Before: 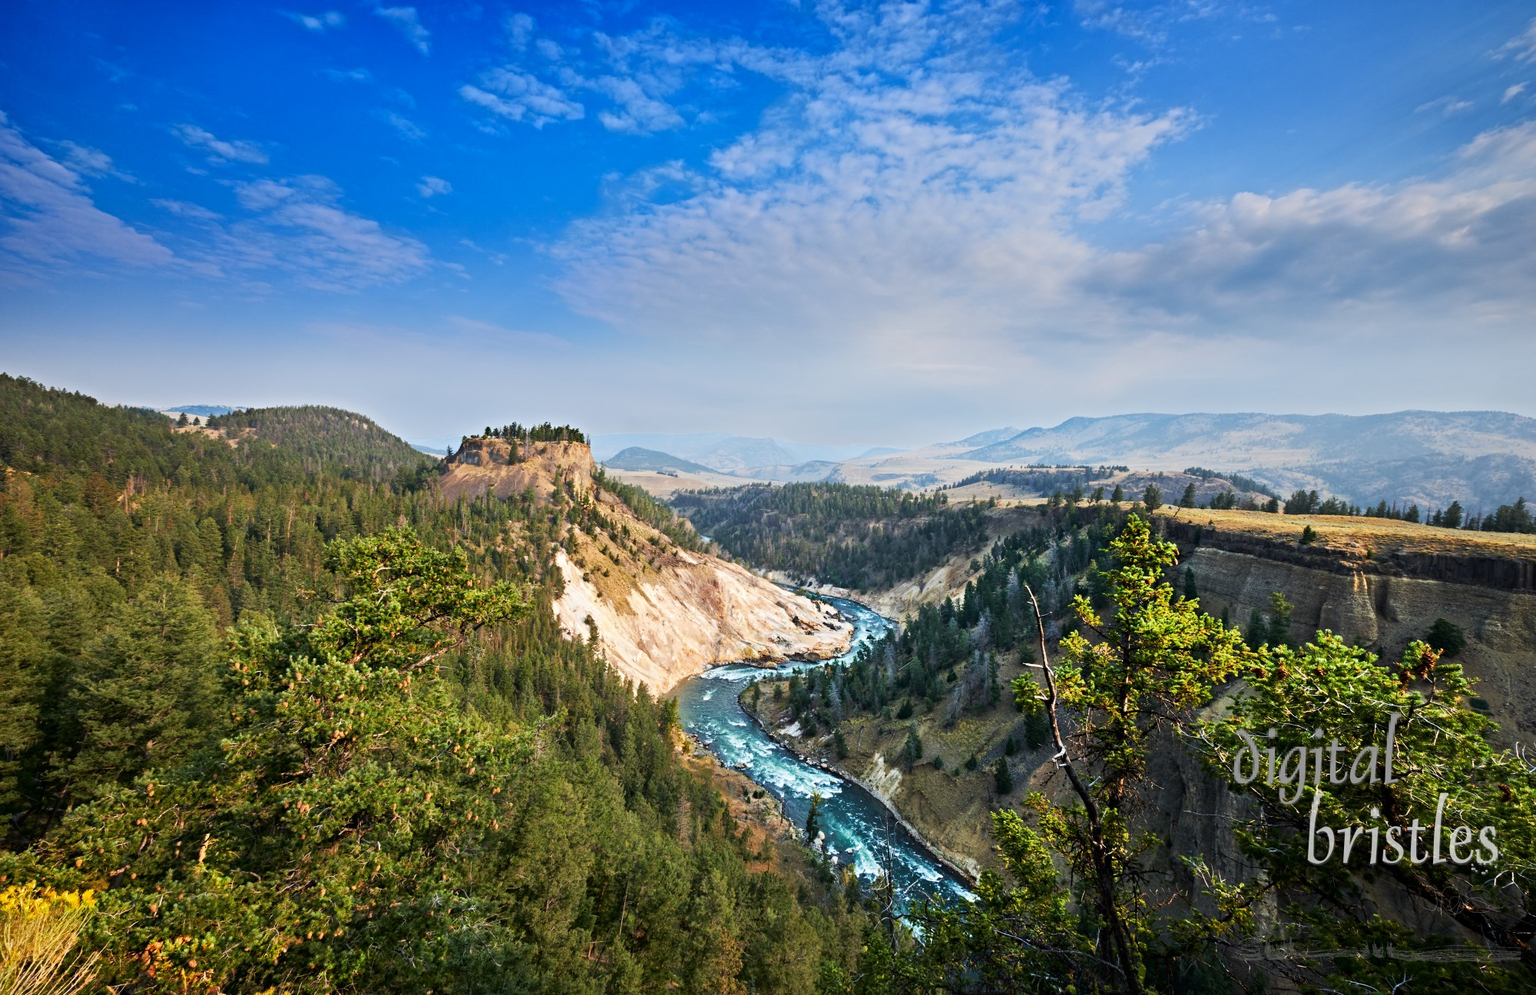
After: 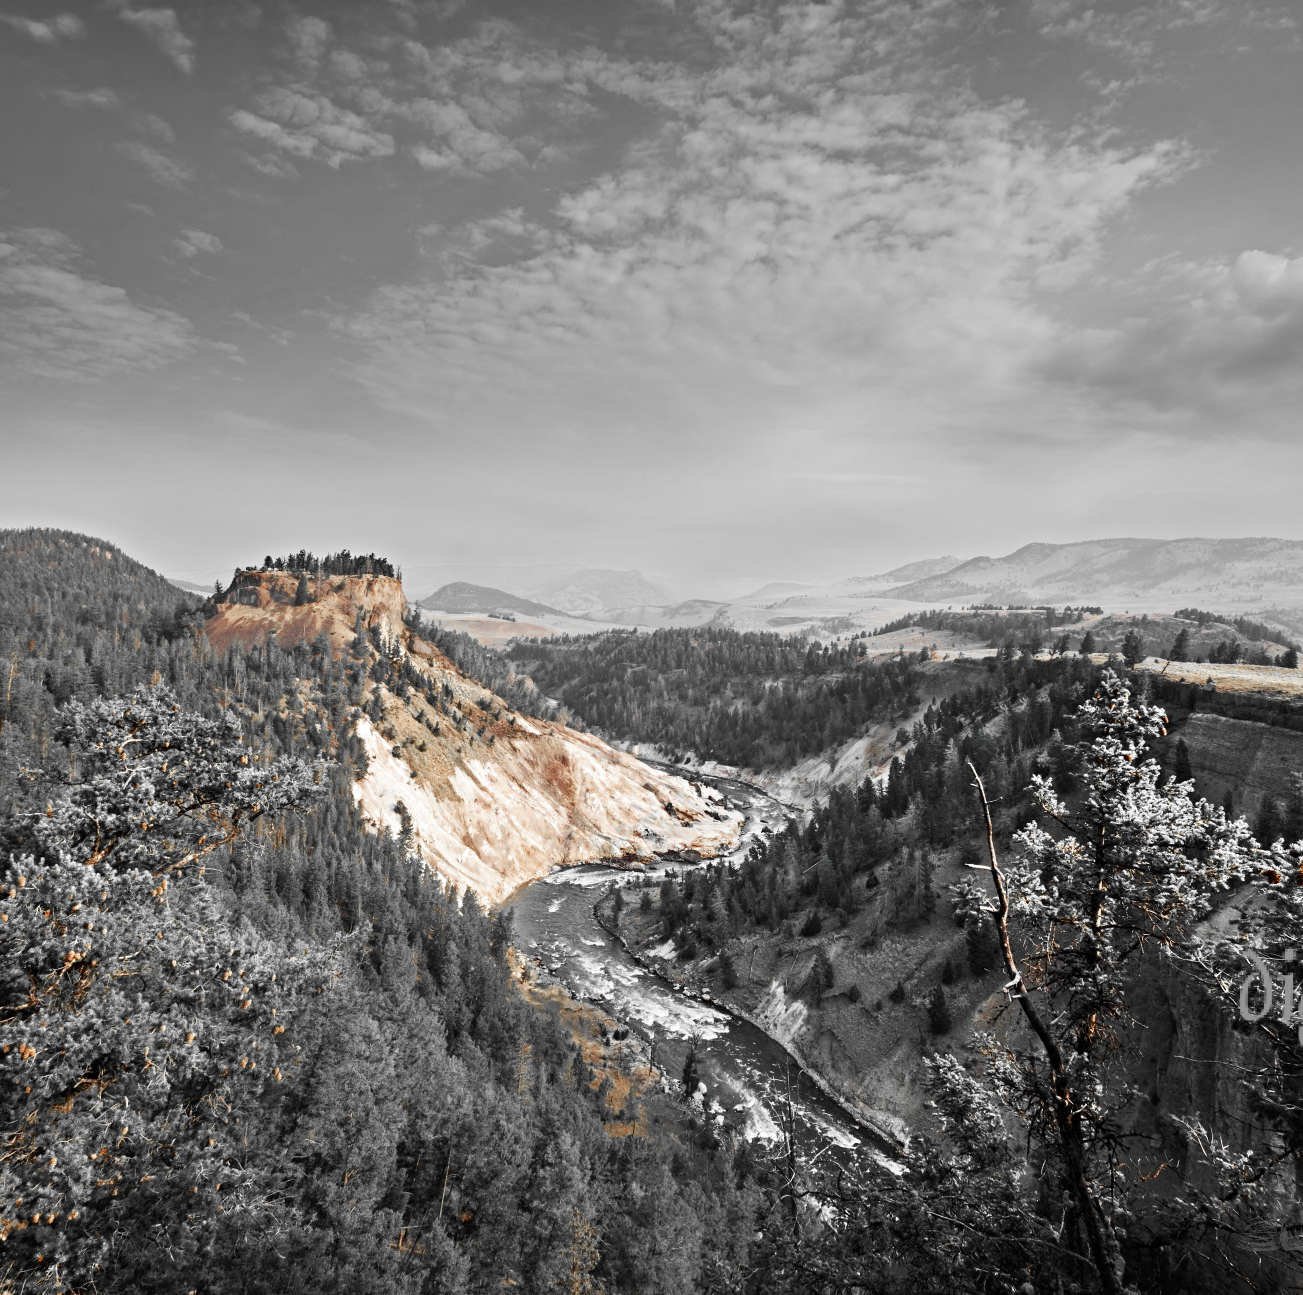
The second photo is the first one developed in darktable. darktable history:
color zones: curves: ch0 [(0, 0.497) (0.096, 0.361) (0.221, 0.538) (0.429, 0.5) (0.571, 0.5) (0.714, 0.5) (0.857, 0.5) (1, 0.497)]; ch1 [(0, 0.5) (0.143, 0.5) (0.257, -0.002) (0.429, 0.04) (0.571, -0.001) (0.714, -0.015) (0.857, 0.024) (1, 0.5)]
crop and rotate: left 18.365%, right 16.453%
